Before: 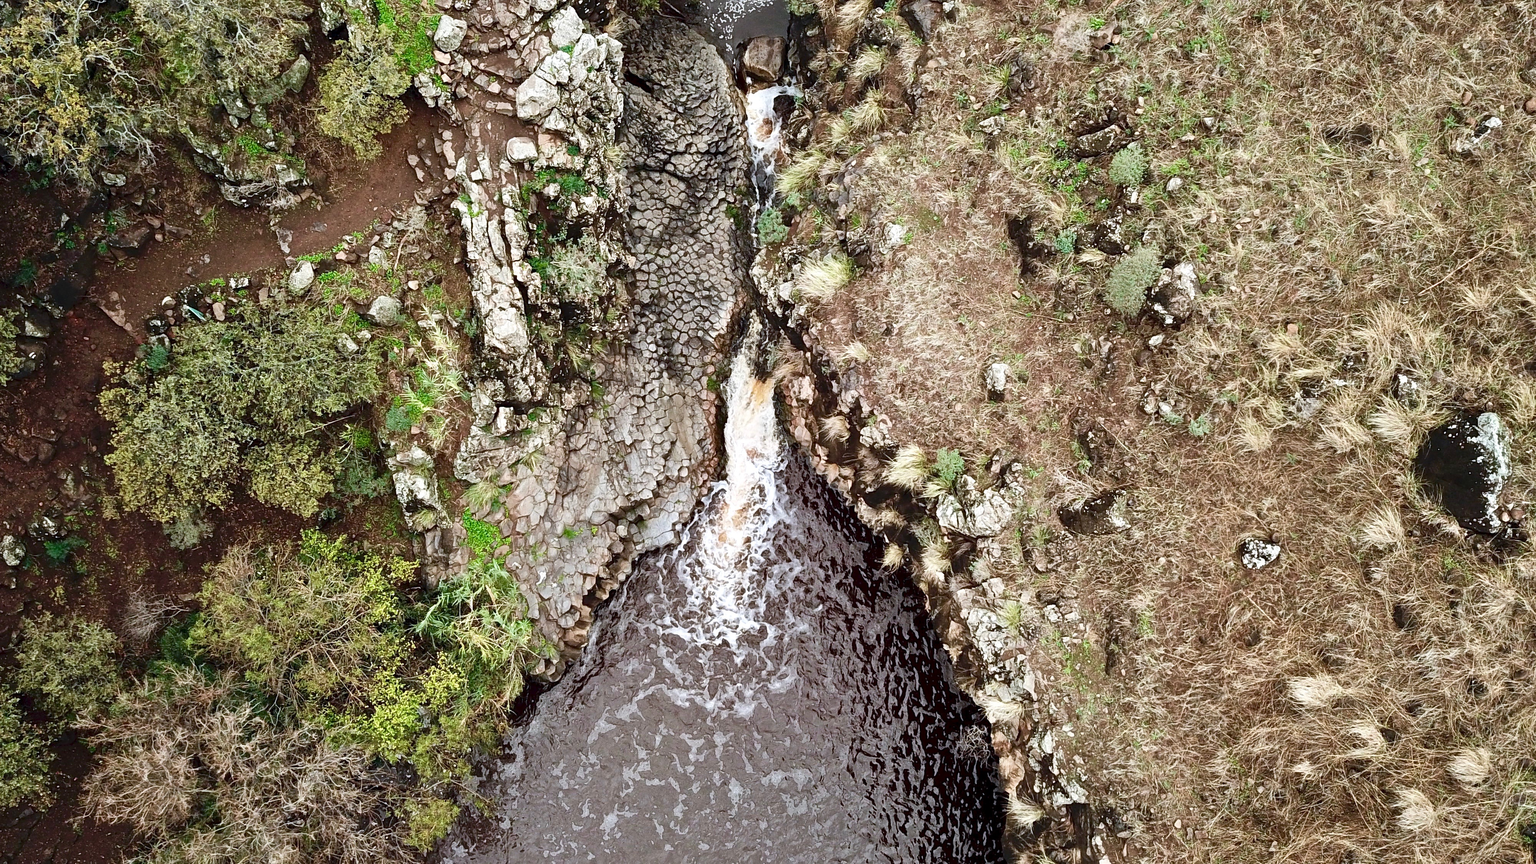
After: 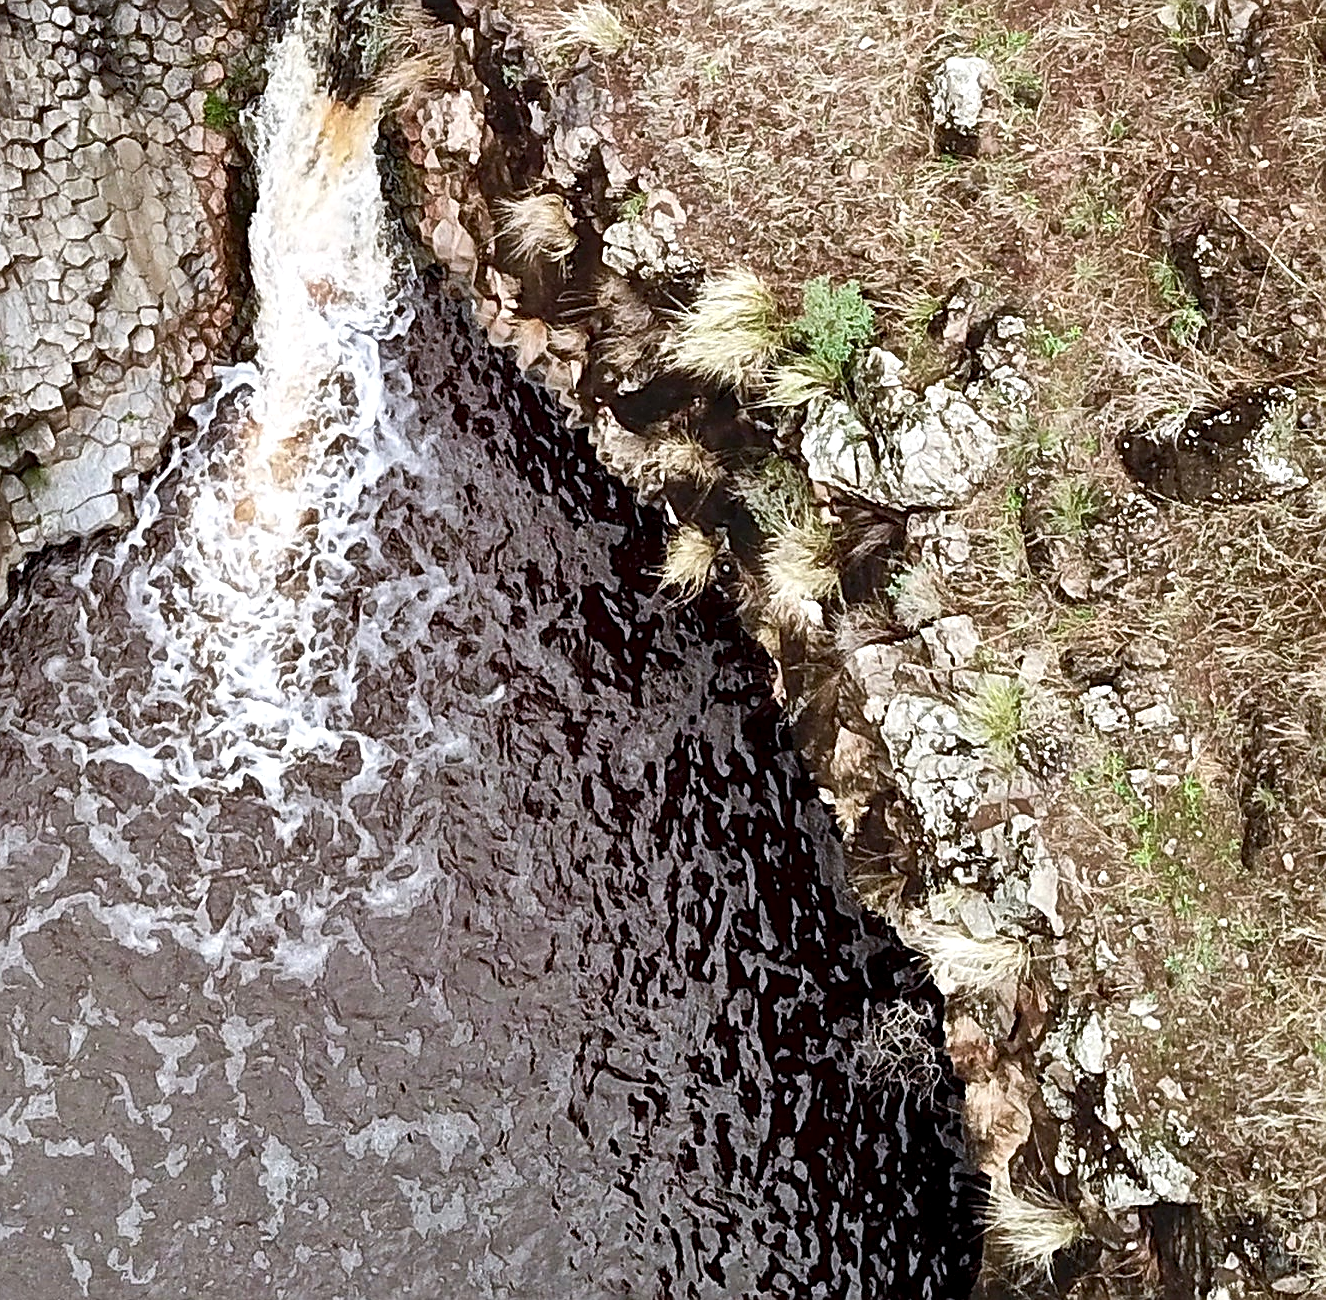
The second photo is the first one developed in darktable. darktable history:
local contrast: highlights 104%, shadows 97%, detail 119%, midtone range 0.2
sharpen: amount 0.492
crop: left 40.937%, top 39.514%, right 25.896%, bottom 2.708%
